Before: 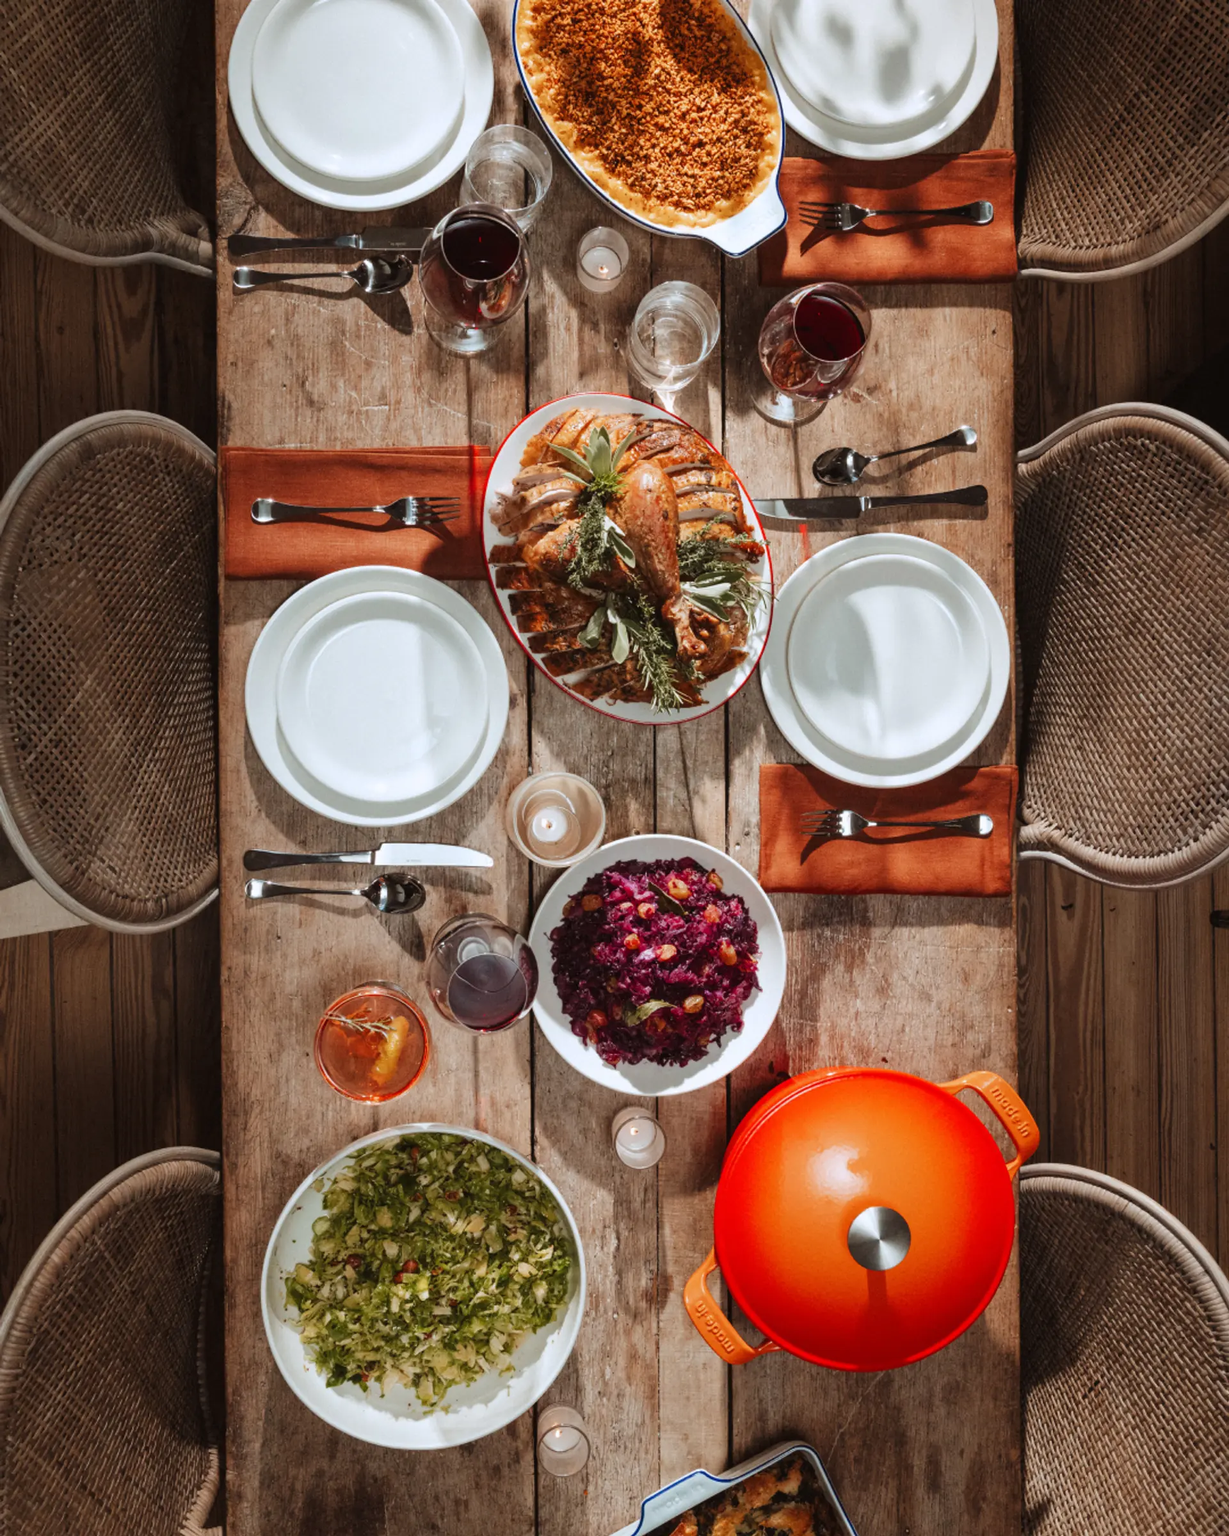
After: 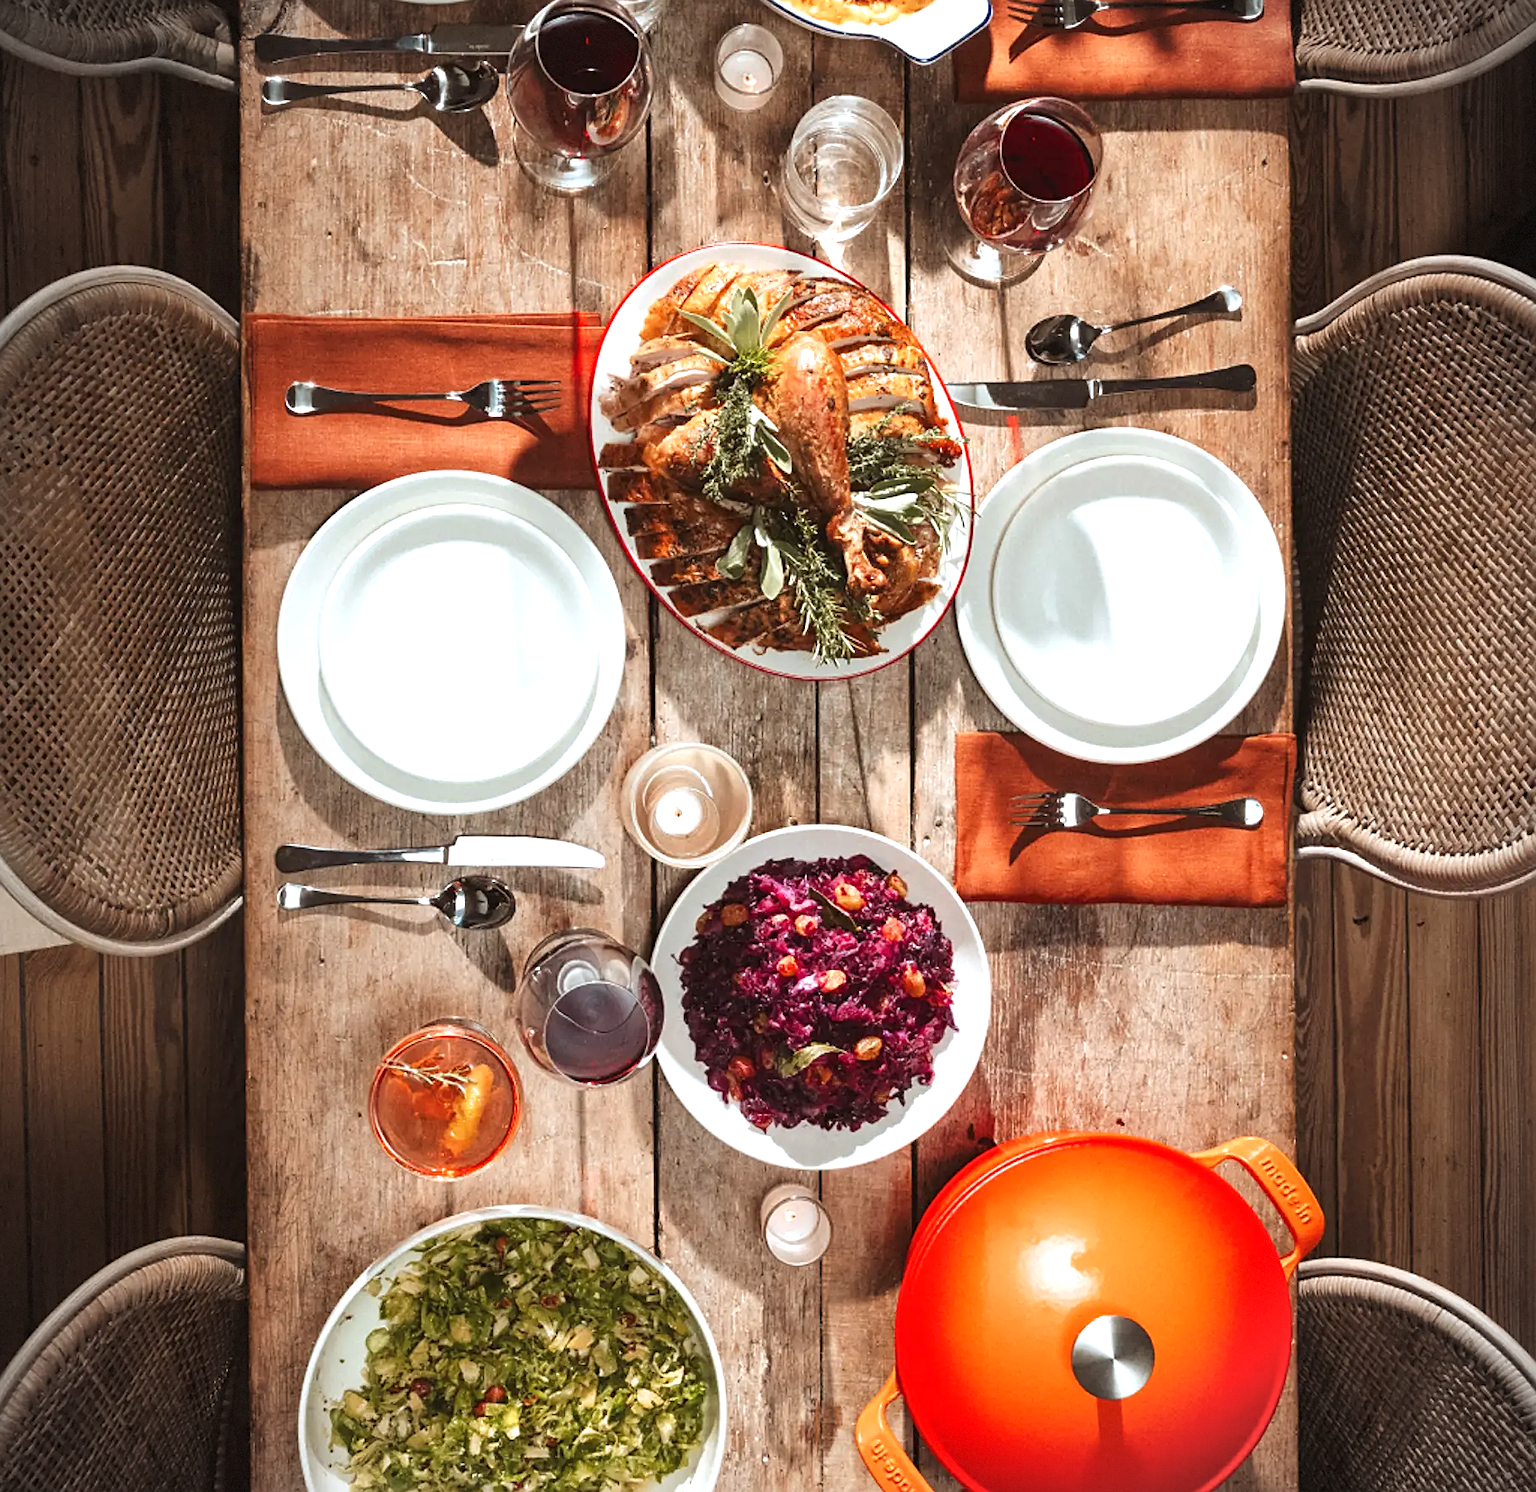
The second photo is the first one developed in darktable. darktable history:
sharpen: on, module defaults
crop and rotate: left 2.83%, top 13.615%, right 2.317%, bottom 12.614%
vignetting: fall-off start 91.18%, dithering 8-bit output
exposure: black level correction 0, exposure 0.701 EV, compensate exposure bias true, compensate highlight preservation false
